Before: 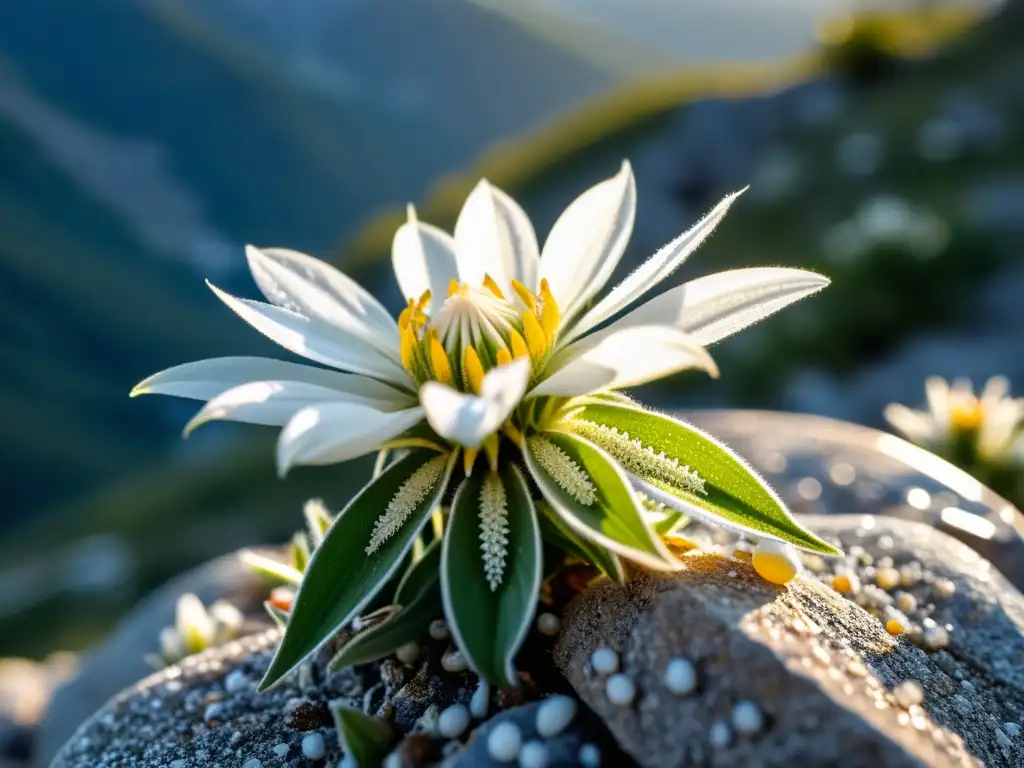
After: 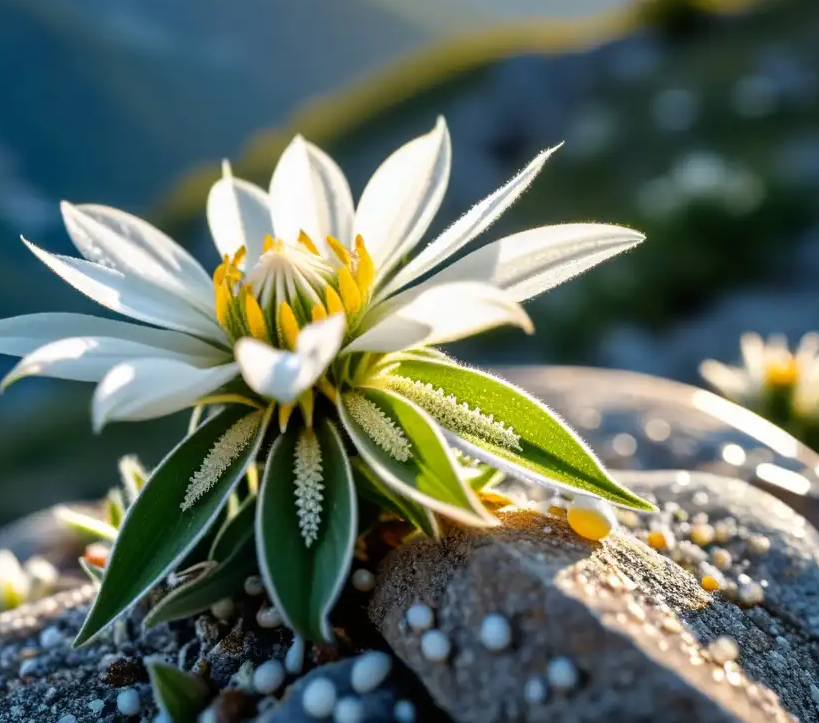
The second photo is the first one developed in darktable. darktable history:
crop and rotate: left 18.157%, top 5.816%, right 1.791%
